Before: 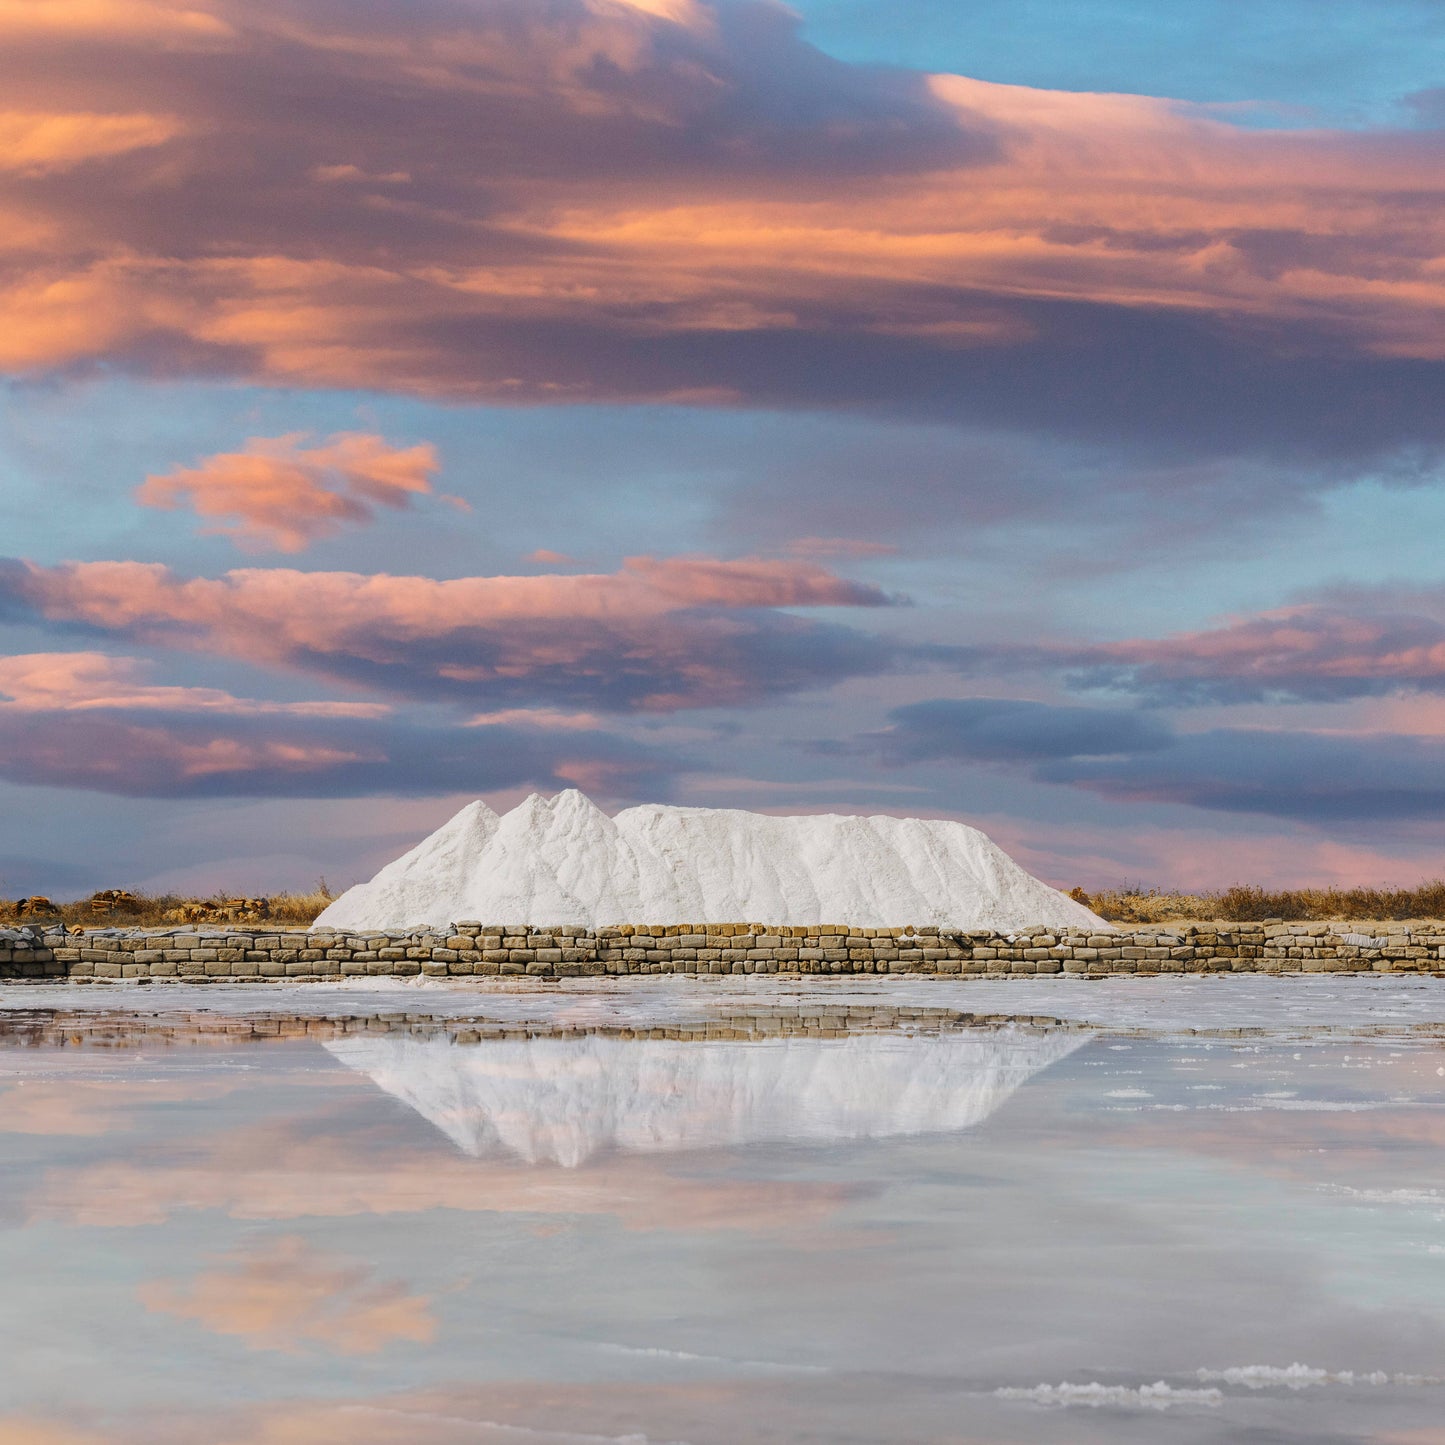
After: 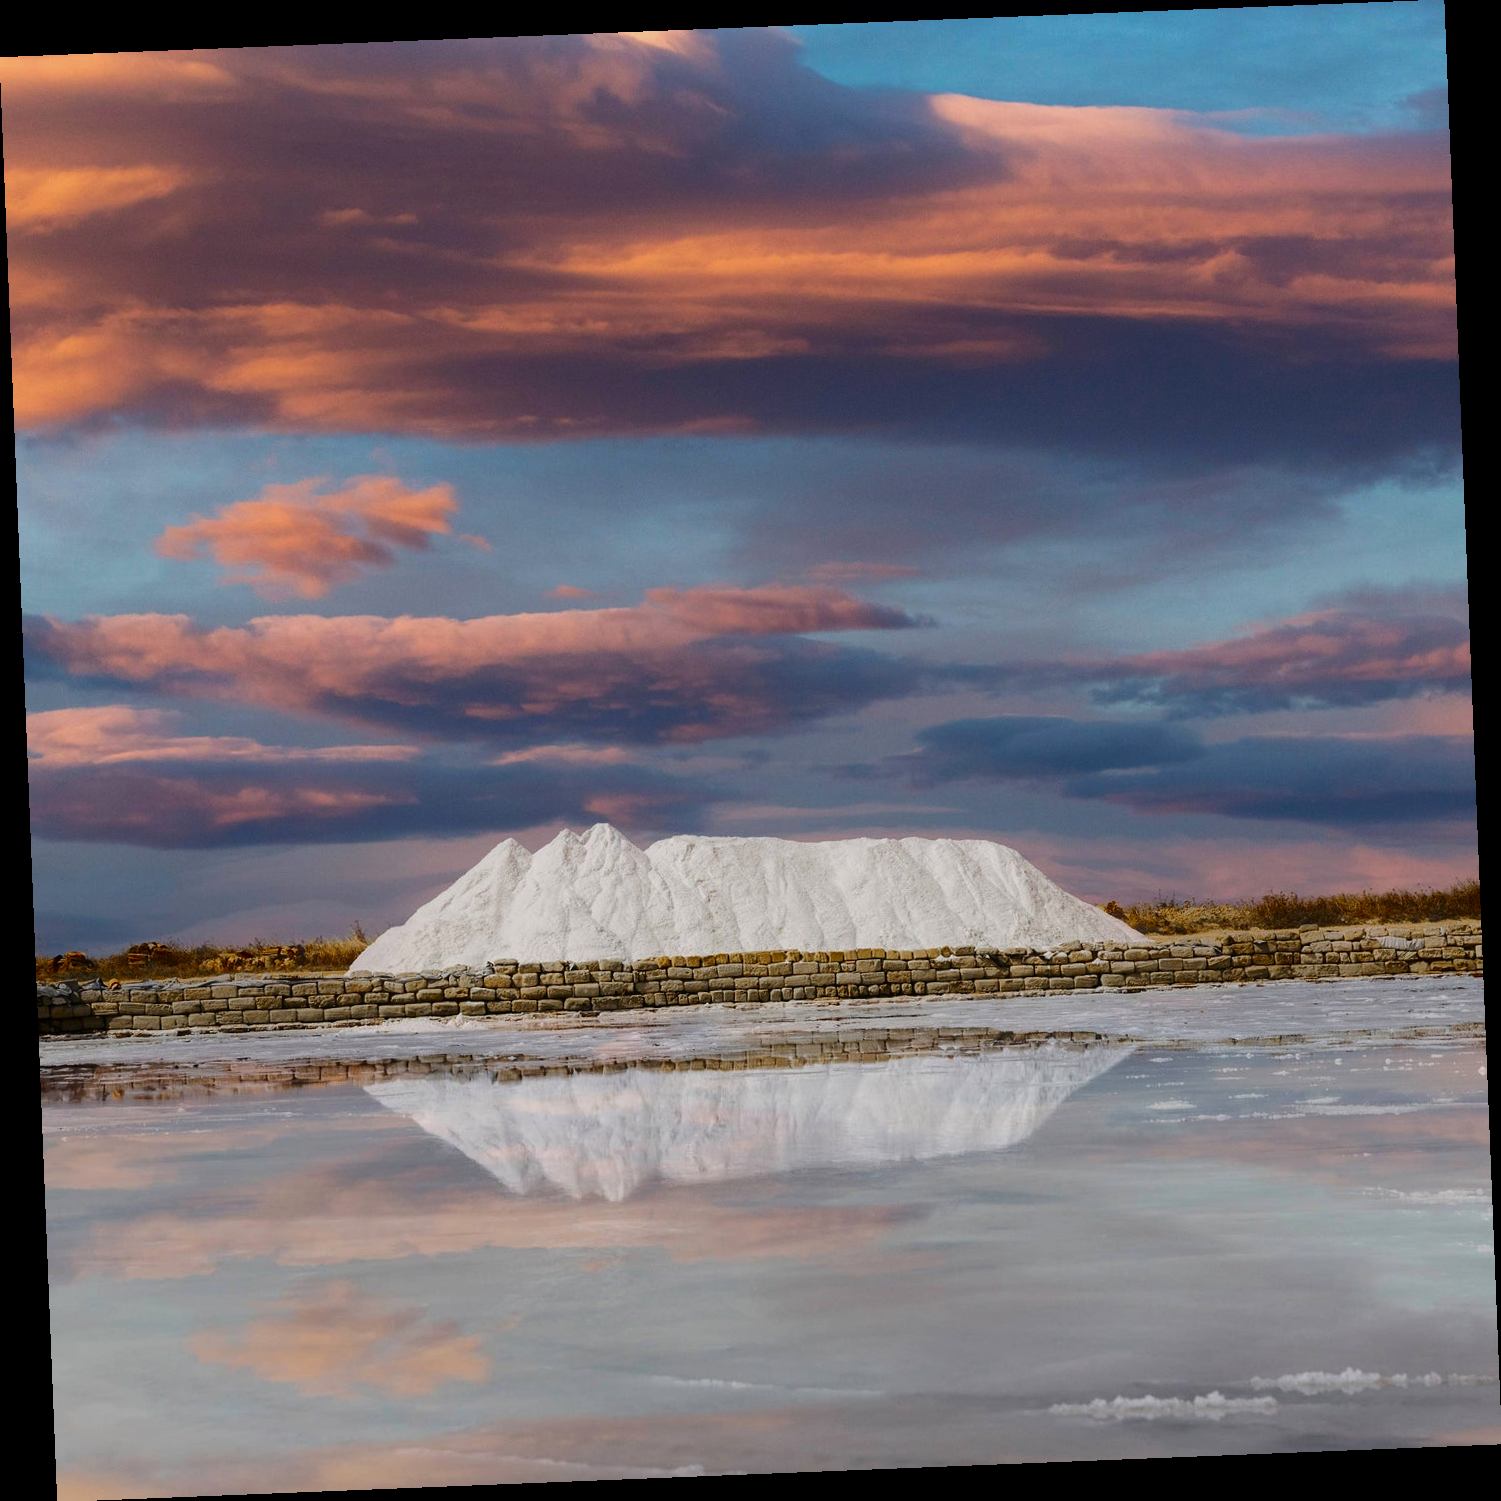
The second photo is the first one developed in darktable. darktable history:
tone equalizer: on, module defaults
contrast brightness saturation: contrast 0.13, brightness -0.24, saturation 0.14
rotate and perspective: rotation -2.29°, automatic cropping off
contrast equalizer: octaves 7, y [[0.6 ×6], [0.55 ×6], [0 ×6], [0 ×6], [0 ×6]], mix -0.3
